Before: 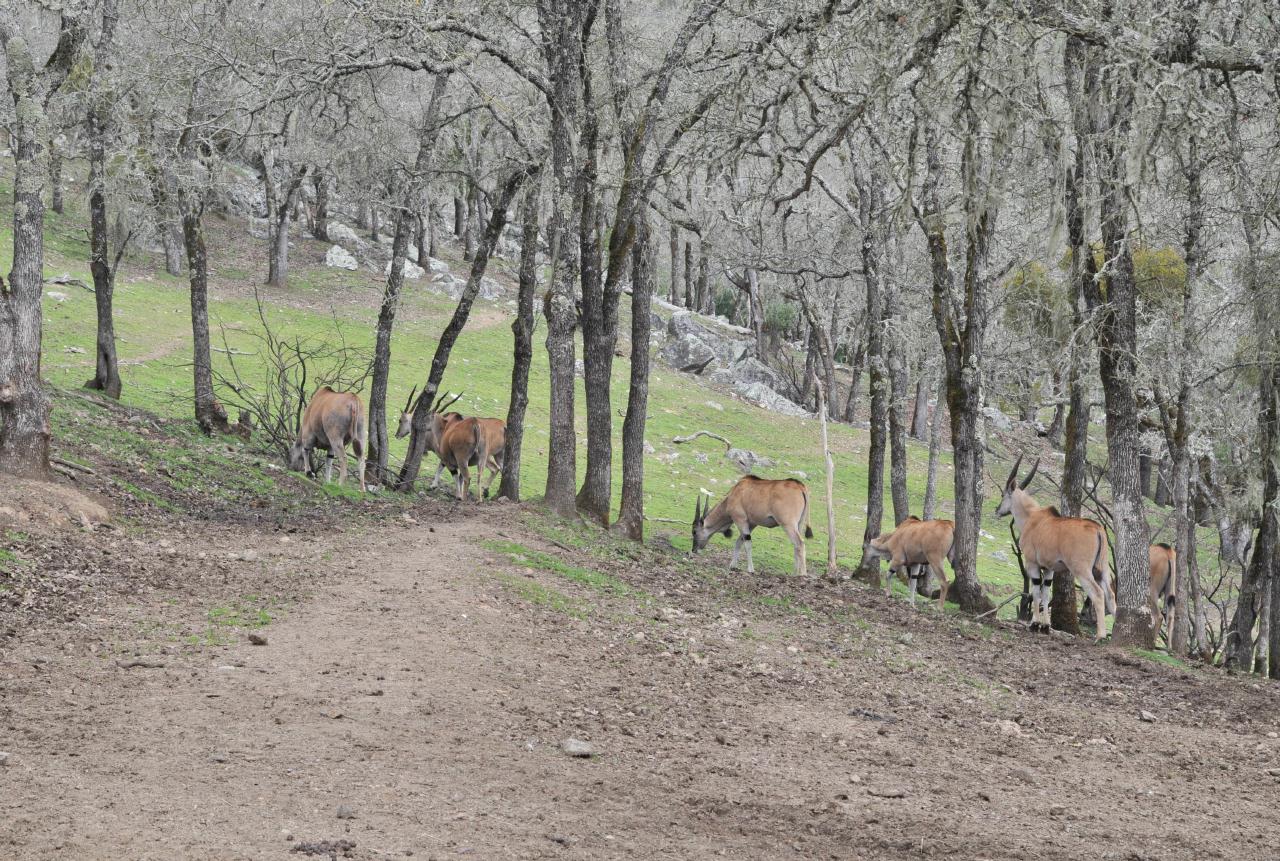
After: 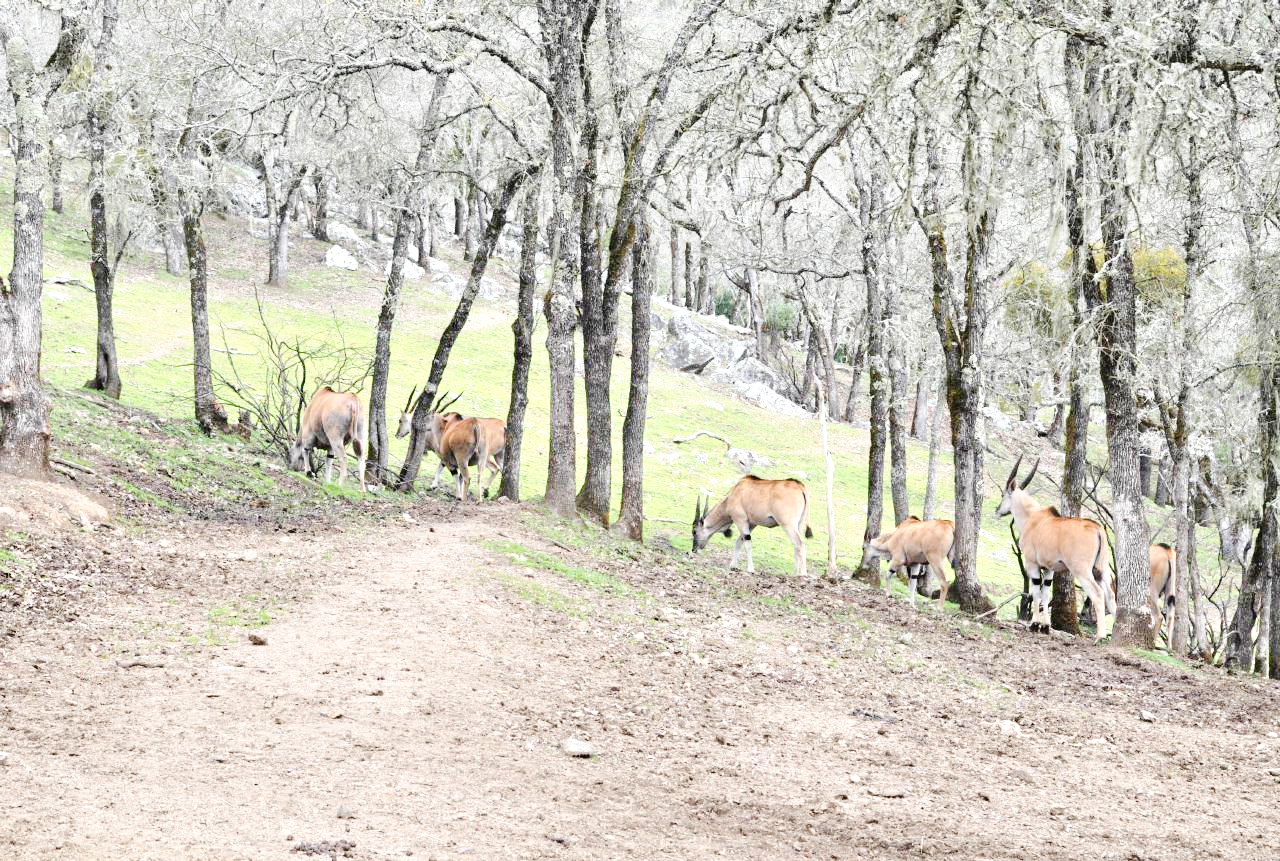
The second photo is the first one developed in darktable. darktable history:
tone curve: curves: ch0 [(0, 0) (0.003, 0) (0.011, 0.001) (0.025, 0.003) (0.044, 0.005) (0.069, 0.011) (0.1, 0.021) (0.136, 0.035) (0.177, 0.079) (0.224, 0.134) (0.277, 0.219) (0.335, 0.315) (0.399, 0.42) (0.468, 0.529) (0.543, 0.636) (0.623, 0.727) (0.709, 0.805) (0.801, 0.88) (0.898, 0.957) (1, 1)], preserve colors none
exposure: black level correction 0, exposure 0.9 EV, compensate exposure bias true, compensate highlight preservation false
